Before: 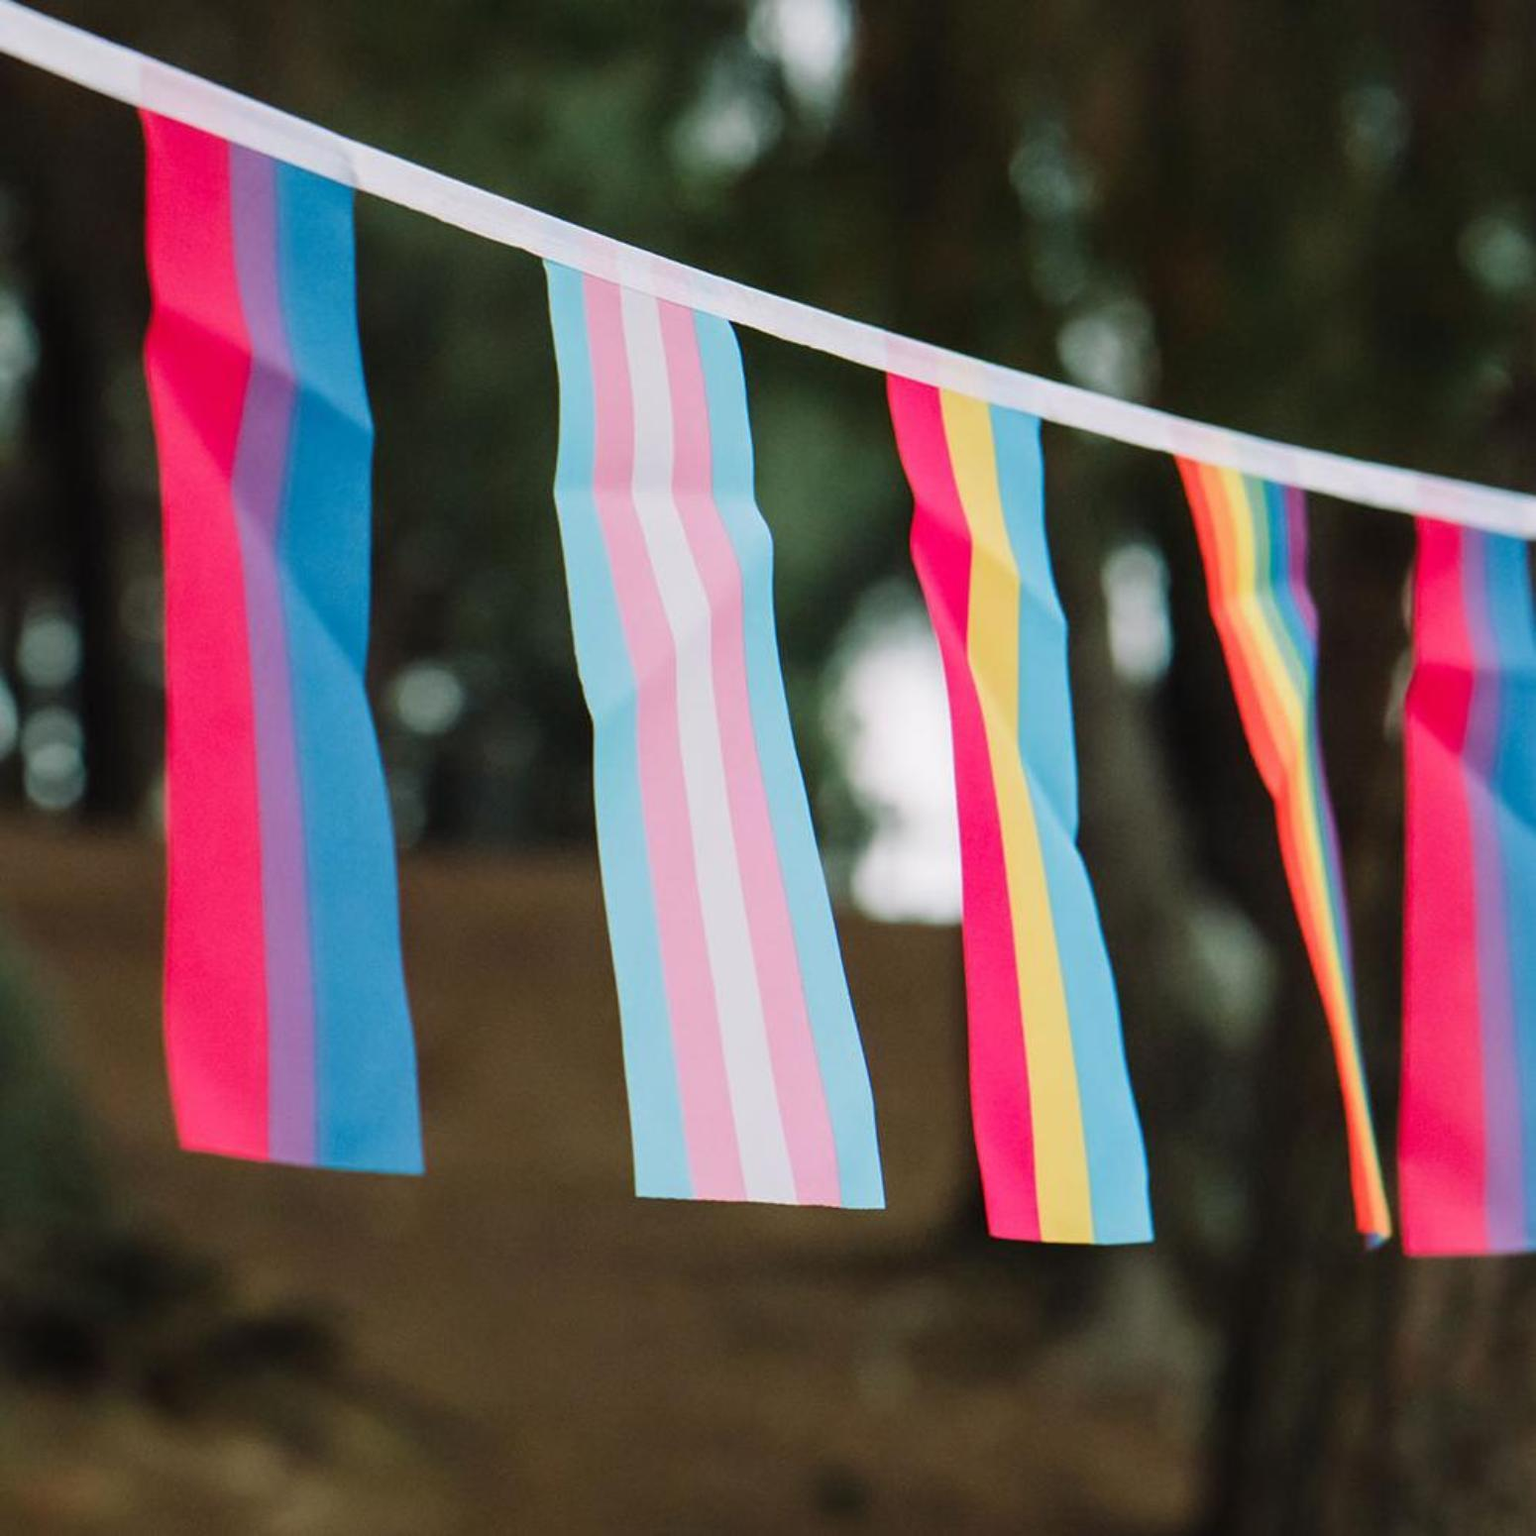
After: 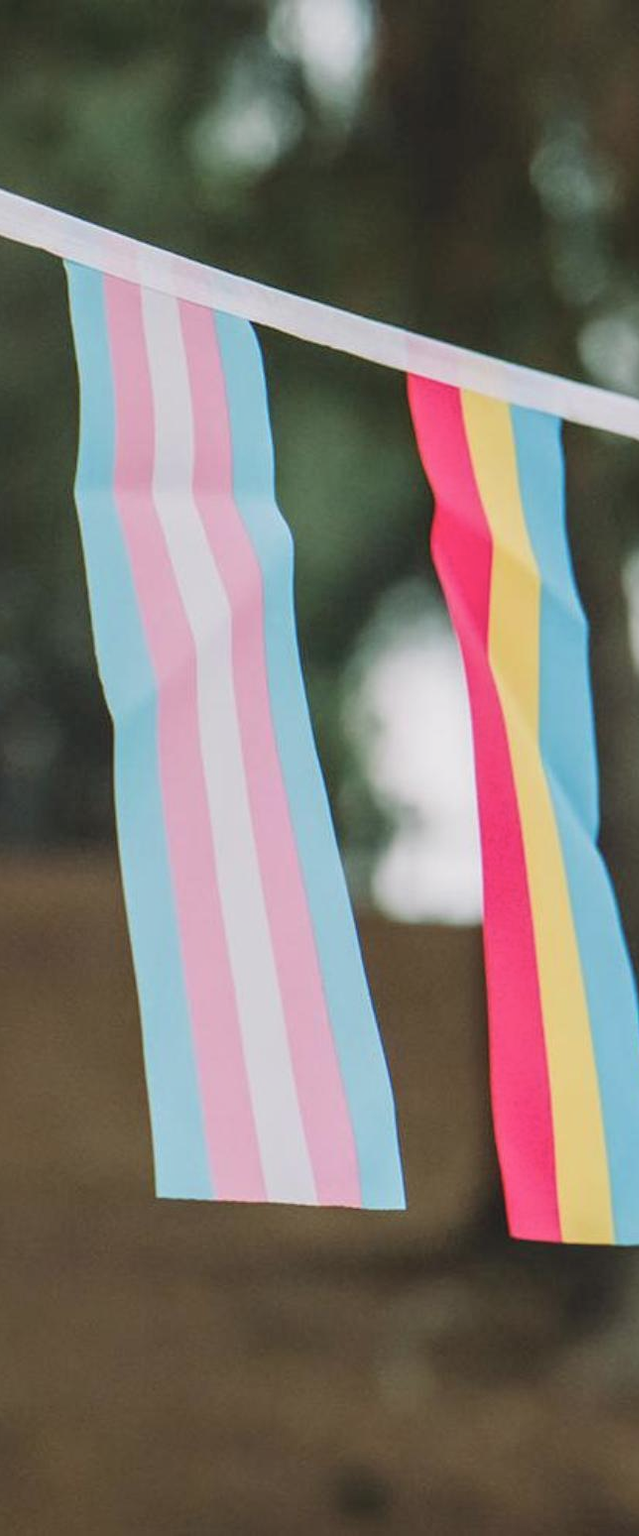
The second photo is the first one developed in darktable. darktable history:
contrast brightness saturation: contrast -0.15, brightness 0.05, saturation -0.12
crop: left 31.229%, right 27.105%
local contrast: on, module defaults
